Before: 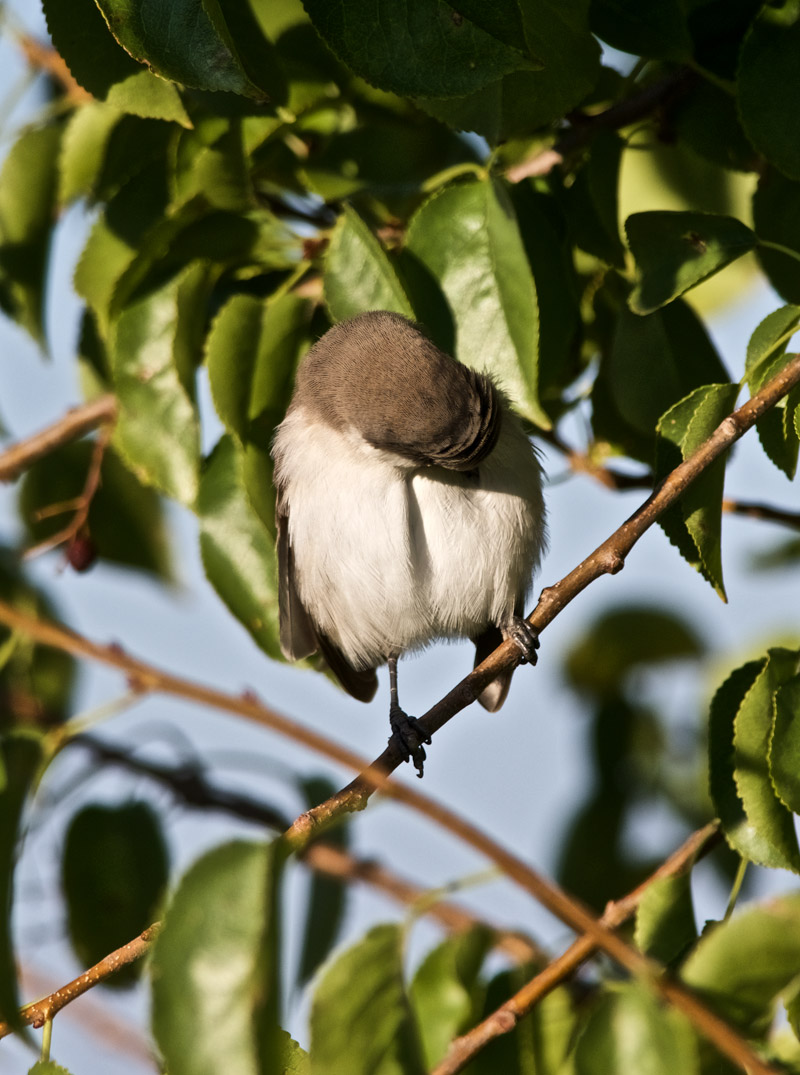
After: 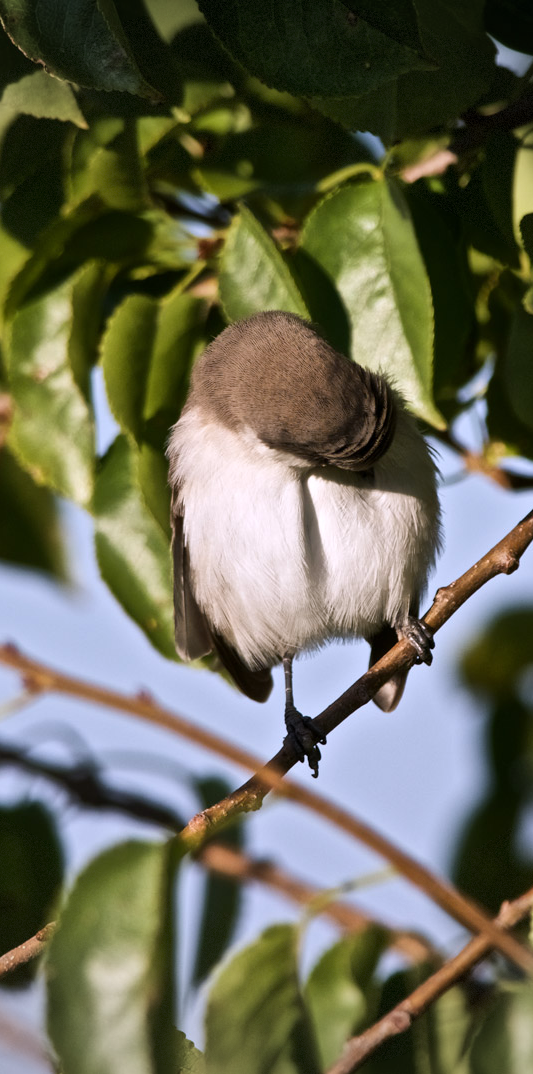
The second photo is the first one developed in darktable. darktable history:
white balance: red 1.004, blue 1.096
vignetting: fall-off start 91%, fall-off radius 39.39%, brightness -0.182, saturation -0.3, width/height ratio 1.219, shape 1.3, dithering 8-bit output, unbound false
crop and rotate: left 13.342%, right 19.991%
